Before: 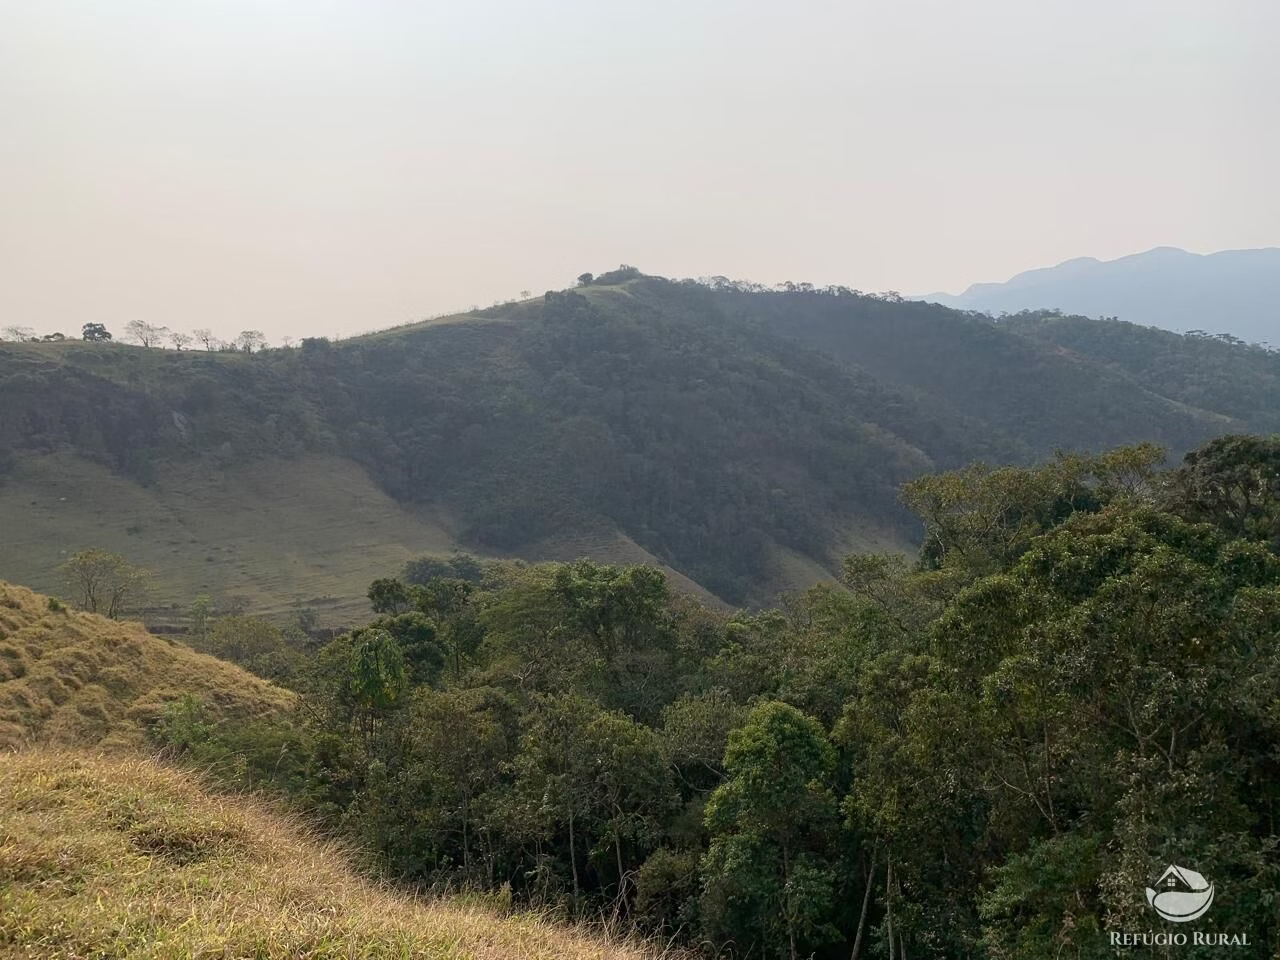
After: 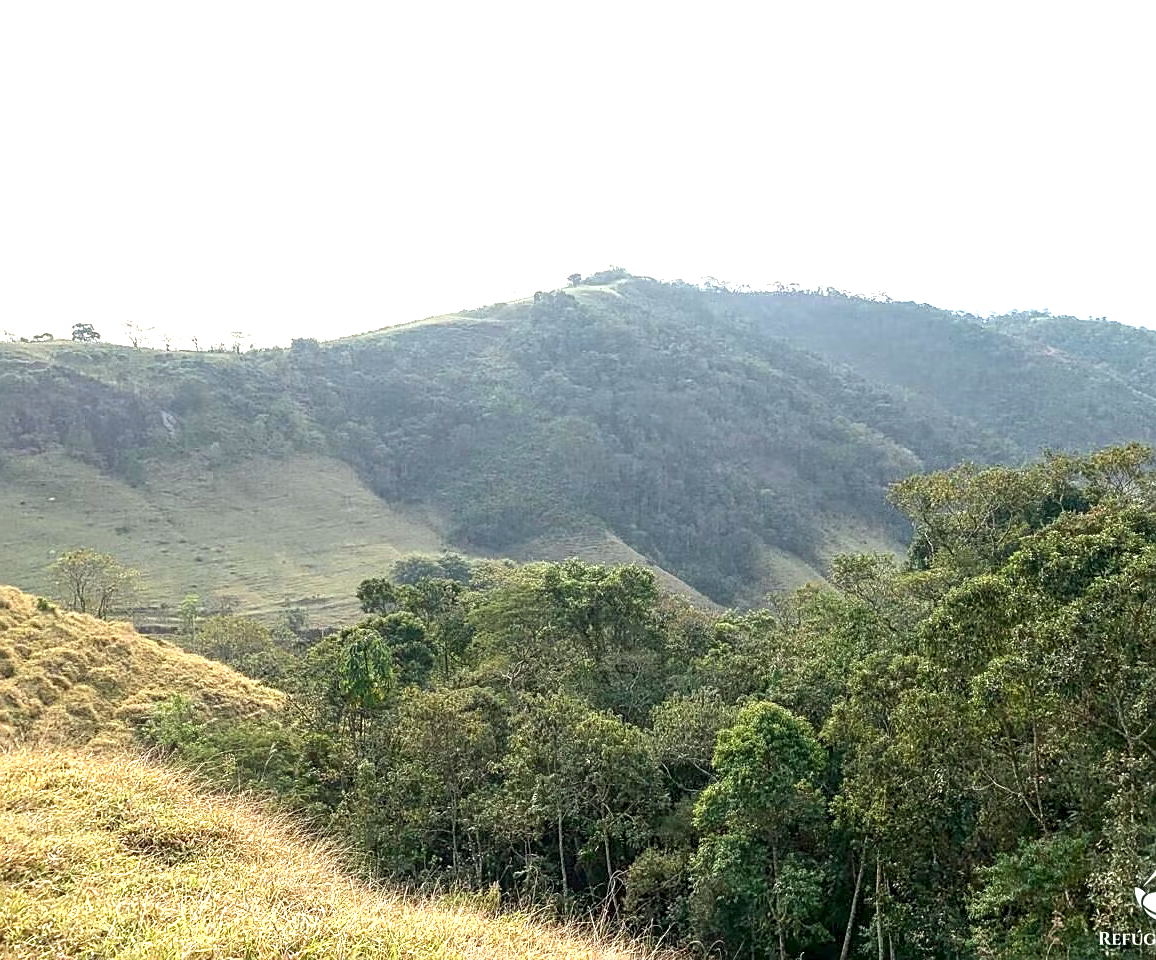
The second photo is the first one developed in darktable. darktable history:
color calibration: illuminant Planckian (black body), x 0.352, y 0.352, temperature 4831.3 K
crop and rotate: left 0.919%, right 8.76%
local contrast: on, module defaults
sharpen: on, module defaults
contrast brightness saturation: contrast 0.074
exposure: black level correction 0, exposure 1.453 EV, compensate highlight preservation false
